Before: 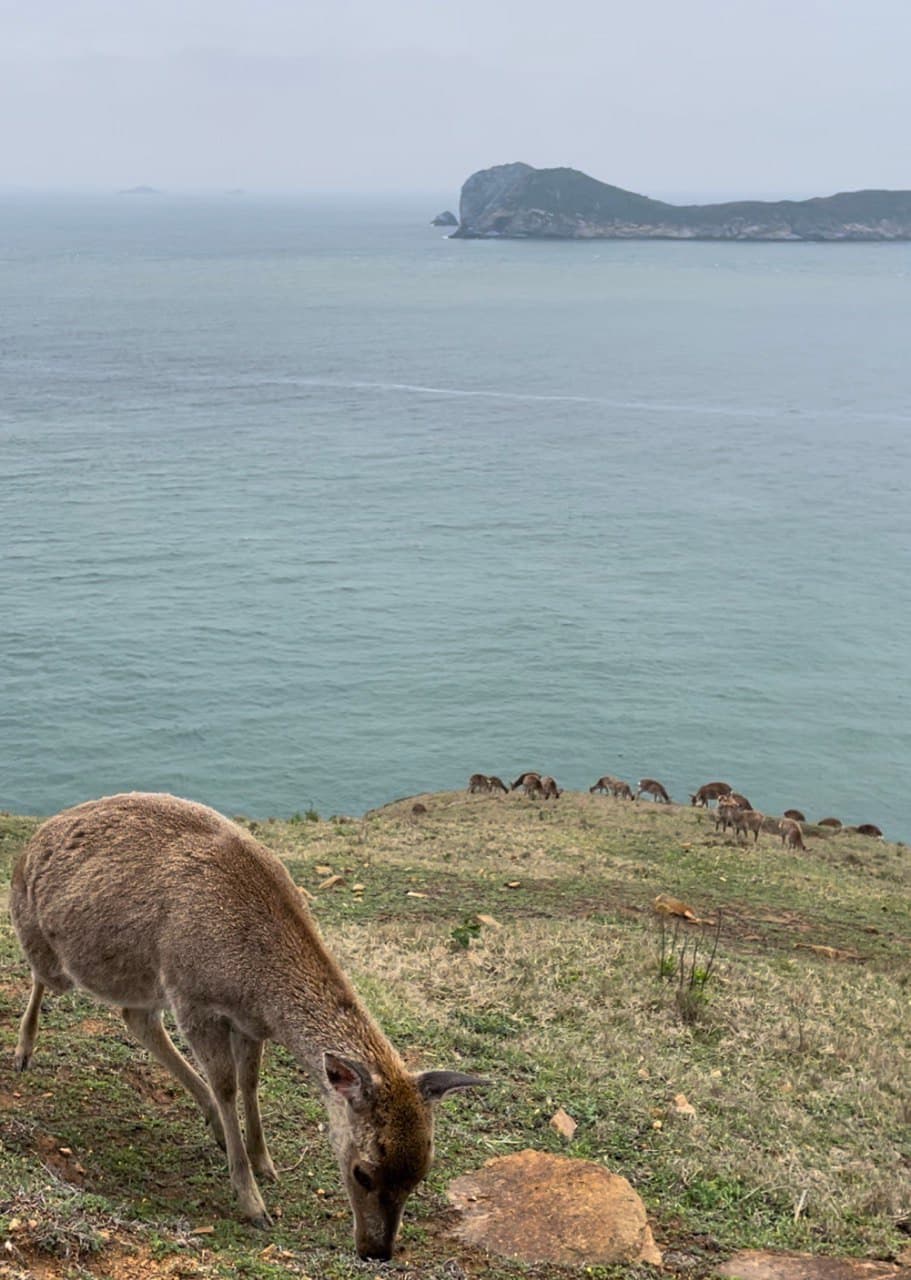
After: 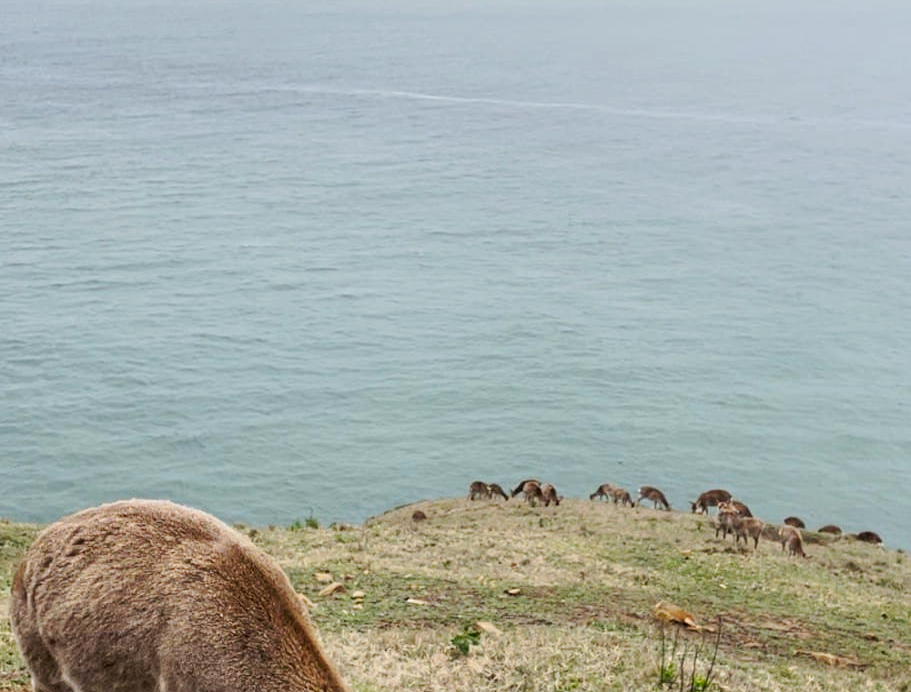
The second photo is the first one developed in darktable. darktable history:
crop and rotate: top 22.903%, bottom 22.98%
tone curve: curves: ch0 [(0, 0) (0.037, 0.011) (0.131, 0.108) (0.279, 0.279) (0.476, 0.554) (0.617, 0.693) (0.704, 0.77) (0.813, 0.852) (0.916, 0.924) (1, 0.993)]; ch1 [(0, 0) (0.318, 0.278) (0.444, 0.427) (0.493, 0.492) (0.508, 0.502) (0.534, 0.529) (0.562, 0.563) (0.626, 0.662) (0.746, 0.764) (1, 1)]; ch2 [(0, 0) (0.316, 0.292) (0.381, 0.37) (0.423, 0.448) (0.476, 0.492) (0.502, 0.498) (0.522, 0.518) (0.533, 0.532) (0.586, 0.631) (0.634, 0.663) (0.7, 0.7) (0.861, 0.808) (1, 0.951)], preserve colors none
